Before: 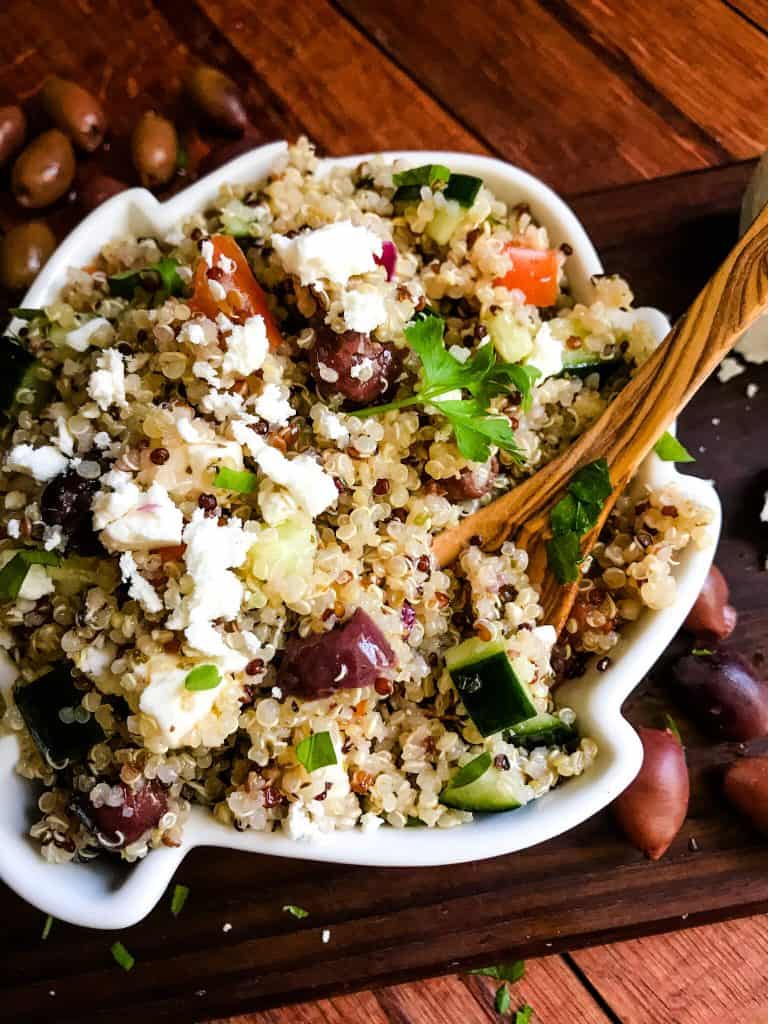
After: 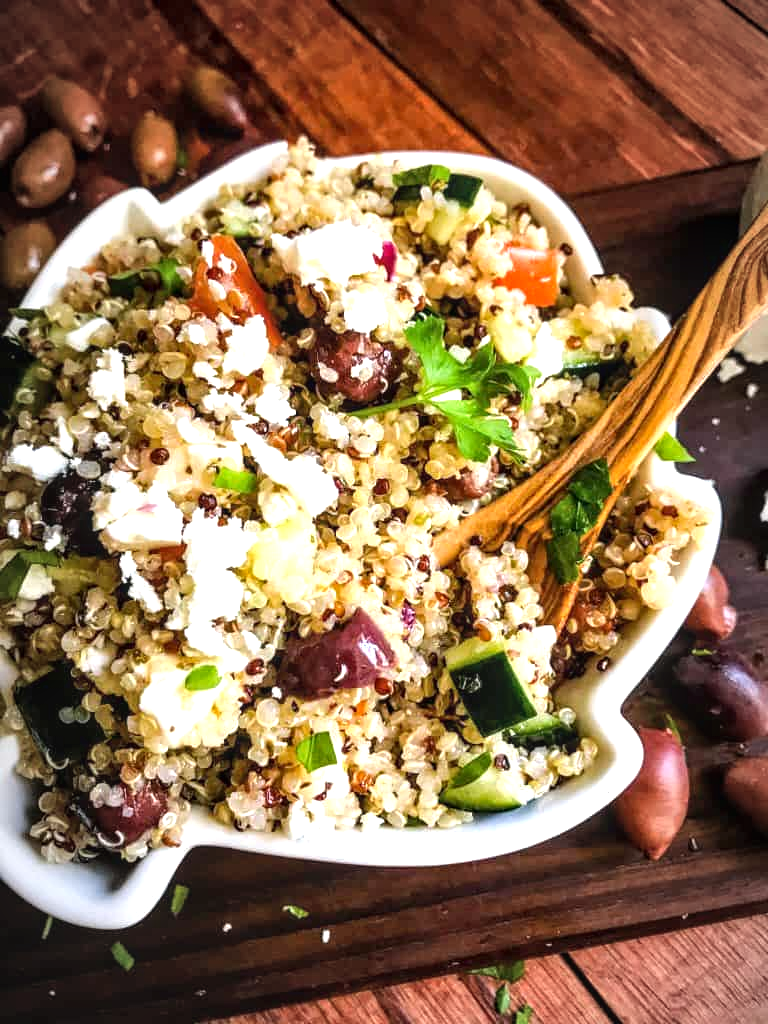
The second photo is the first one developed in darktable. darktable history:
local contrast: on, module defaults
shadows and highlights: radius 267.66, soften with gaussian
vignetting: fall-off start 81.84%, fall-off radius 62.56%, automatic ratio true, width/height ratio 1.42
exposure: black level correction 0, exposure 0.691 EV, compensate highlight preservation false
